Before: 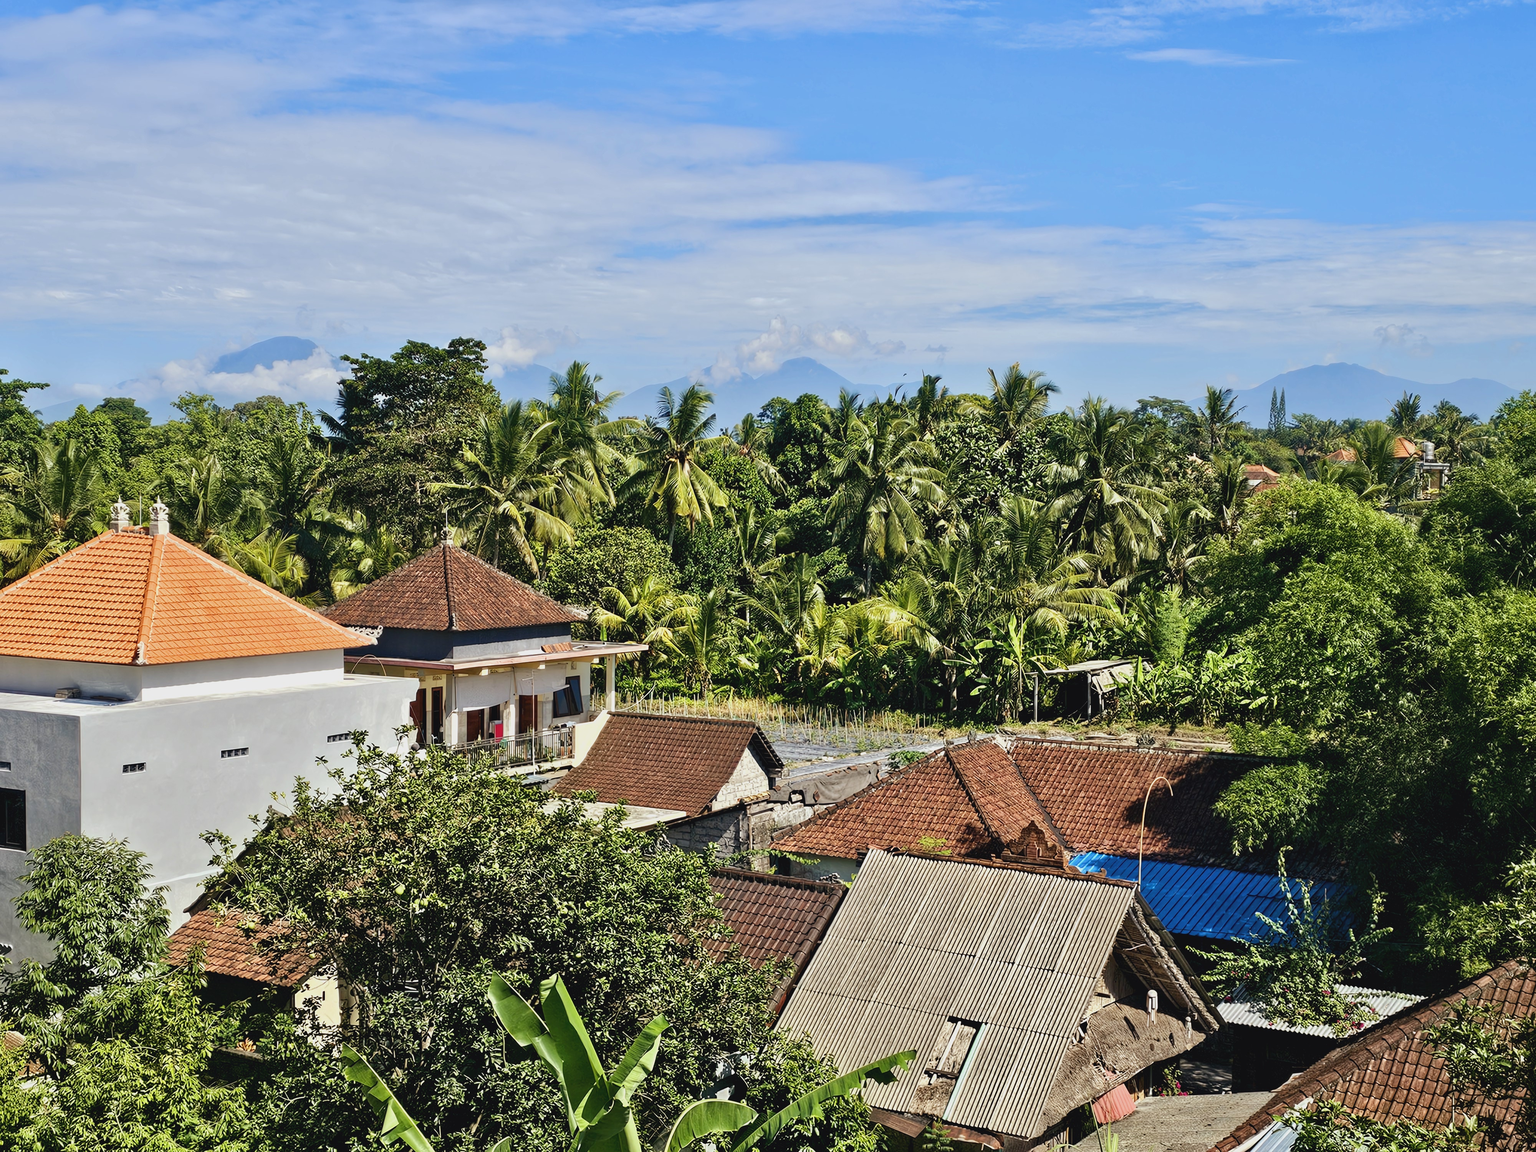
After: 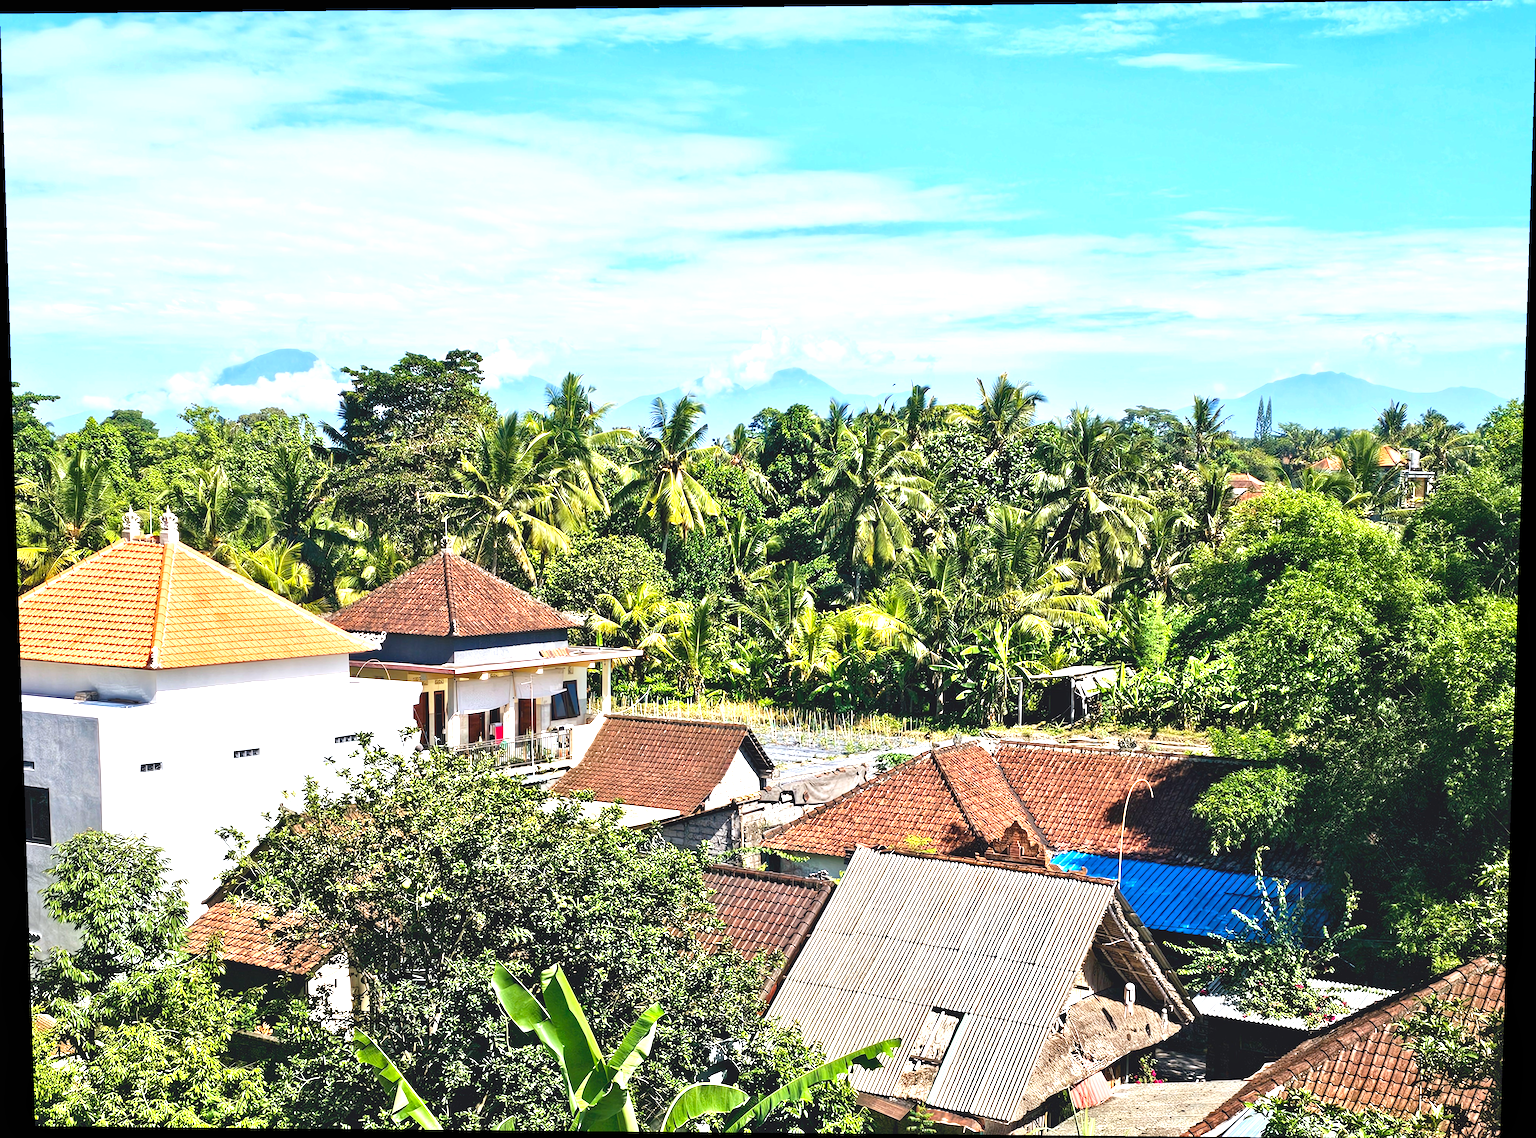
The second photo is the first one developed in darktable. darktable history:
local contrast: mode bilateral grid, contrast 20, coarseness 50, detail 120%, midtone range 0.2
rotate and perspective: lens shift (vertical) 0.048, lens shift (horizontal) -0.024, automatic cropping off
white balance: red 0.984, blue 1.059
exposure: black level correction 0, exposure 1.2 EV, compensate exposure bias true, compensate highlight preservation false
